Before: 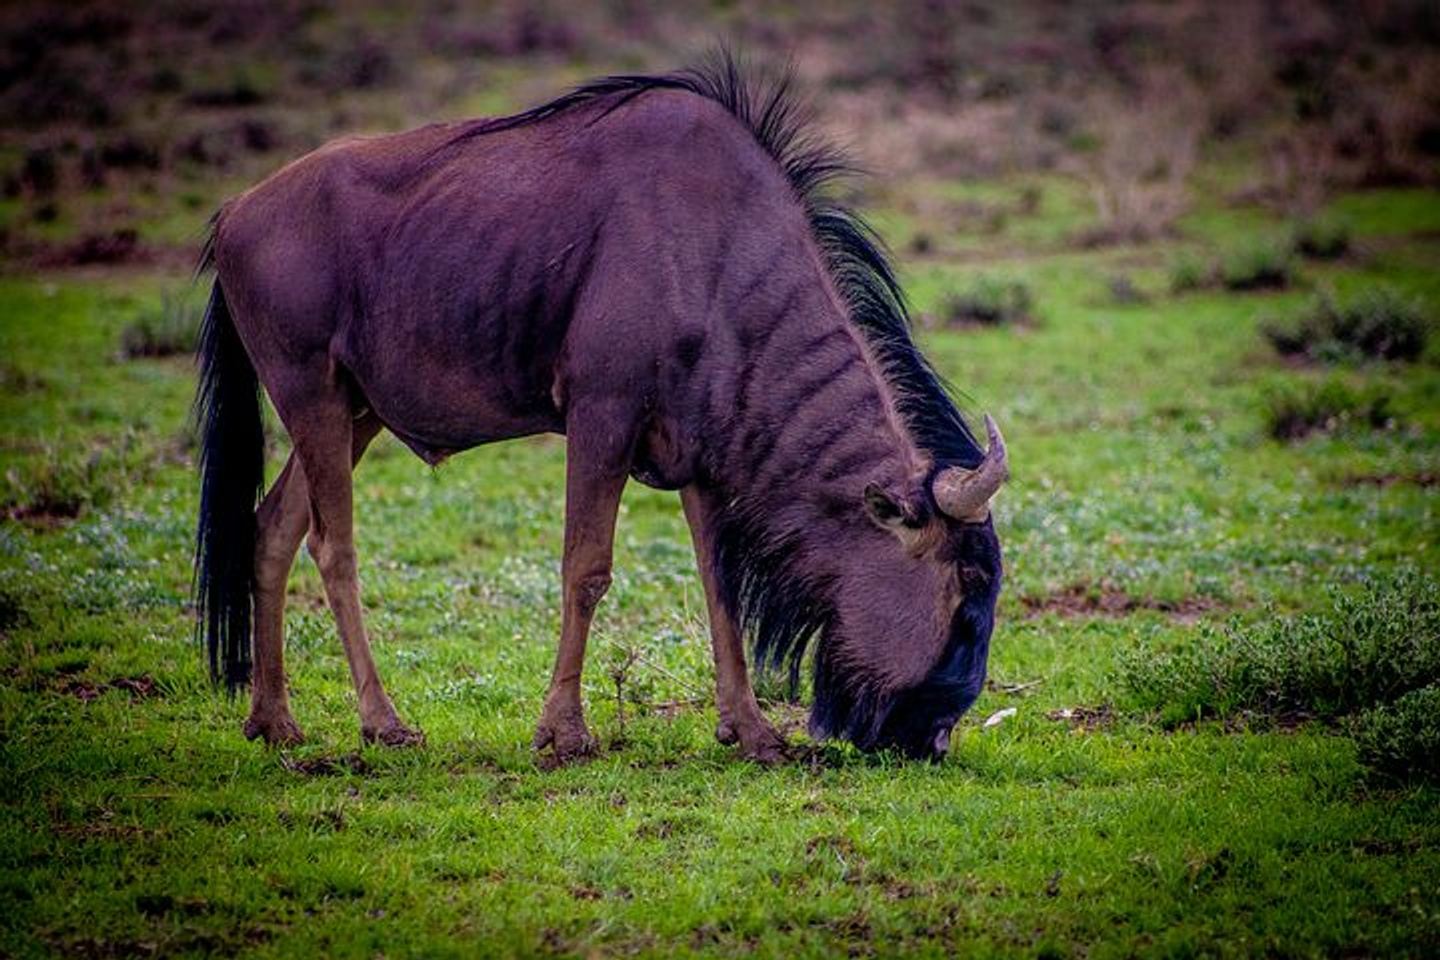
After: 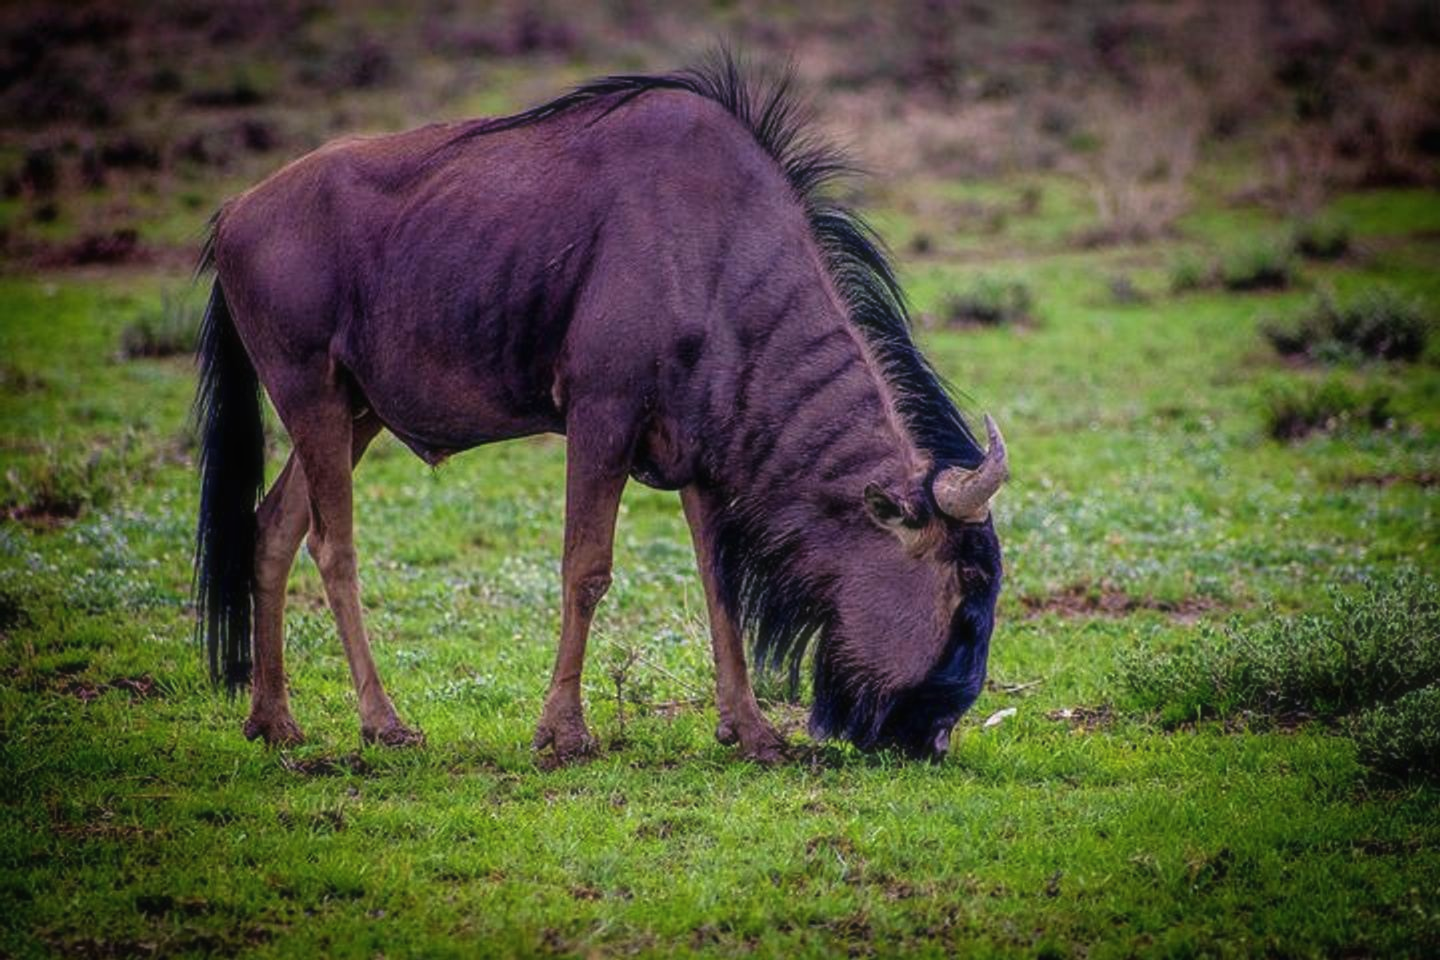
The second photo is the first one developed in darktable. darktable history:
exposure: black level correction -0.001, exposure 0.08 EV, compensate highlight preservation false
haze removal: strength -0.1, adaptive false
